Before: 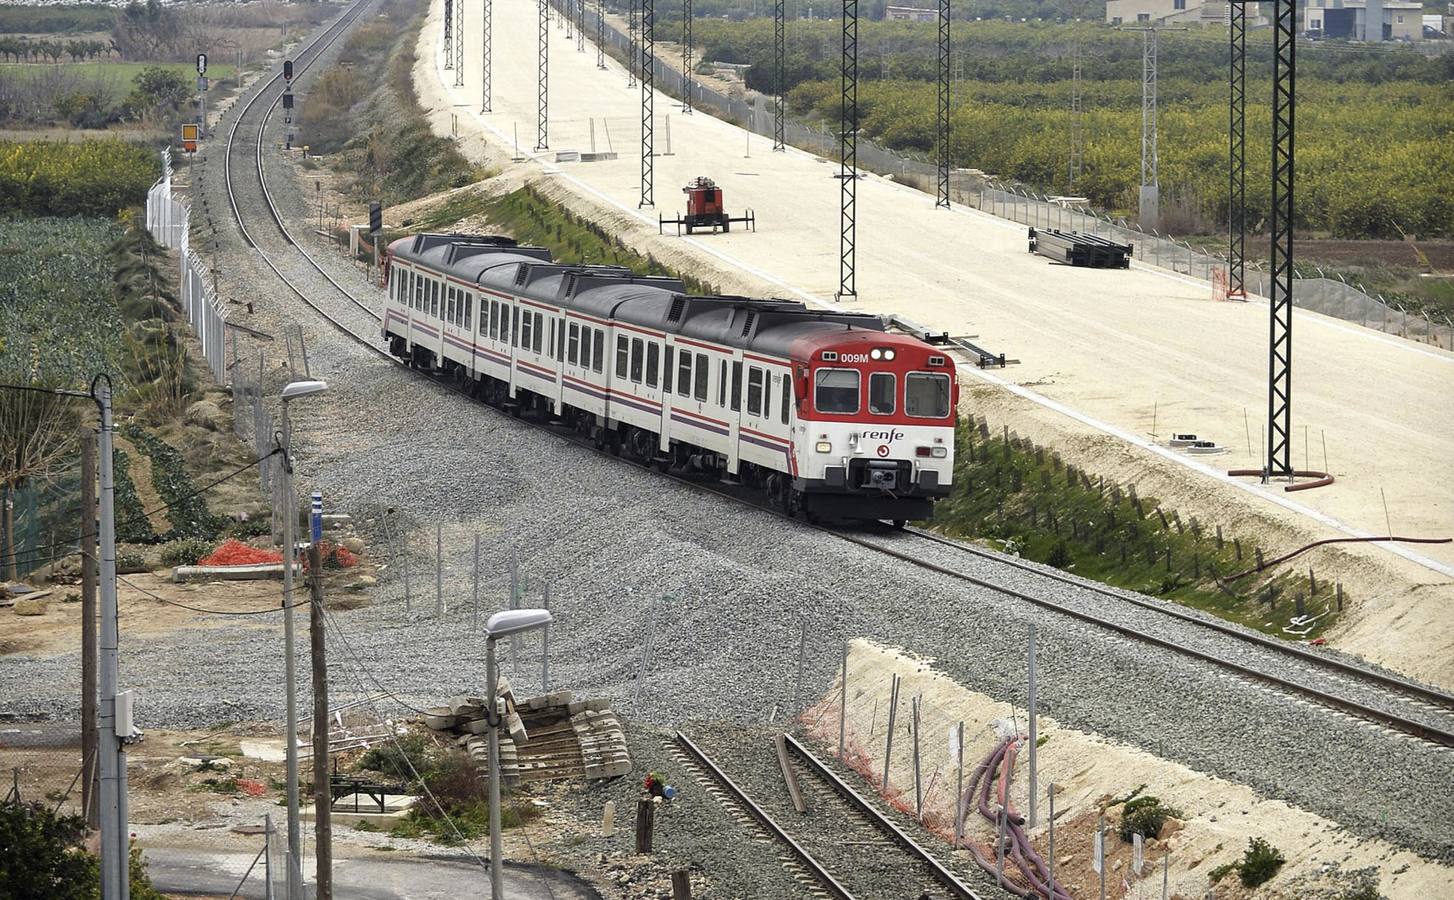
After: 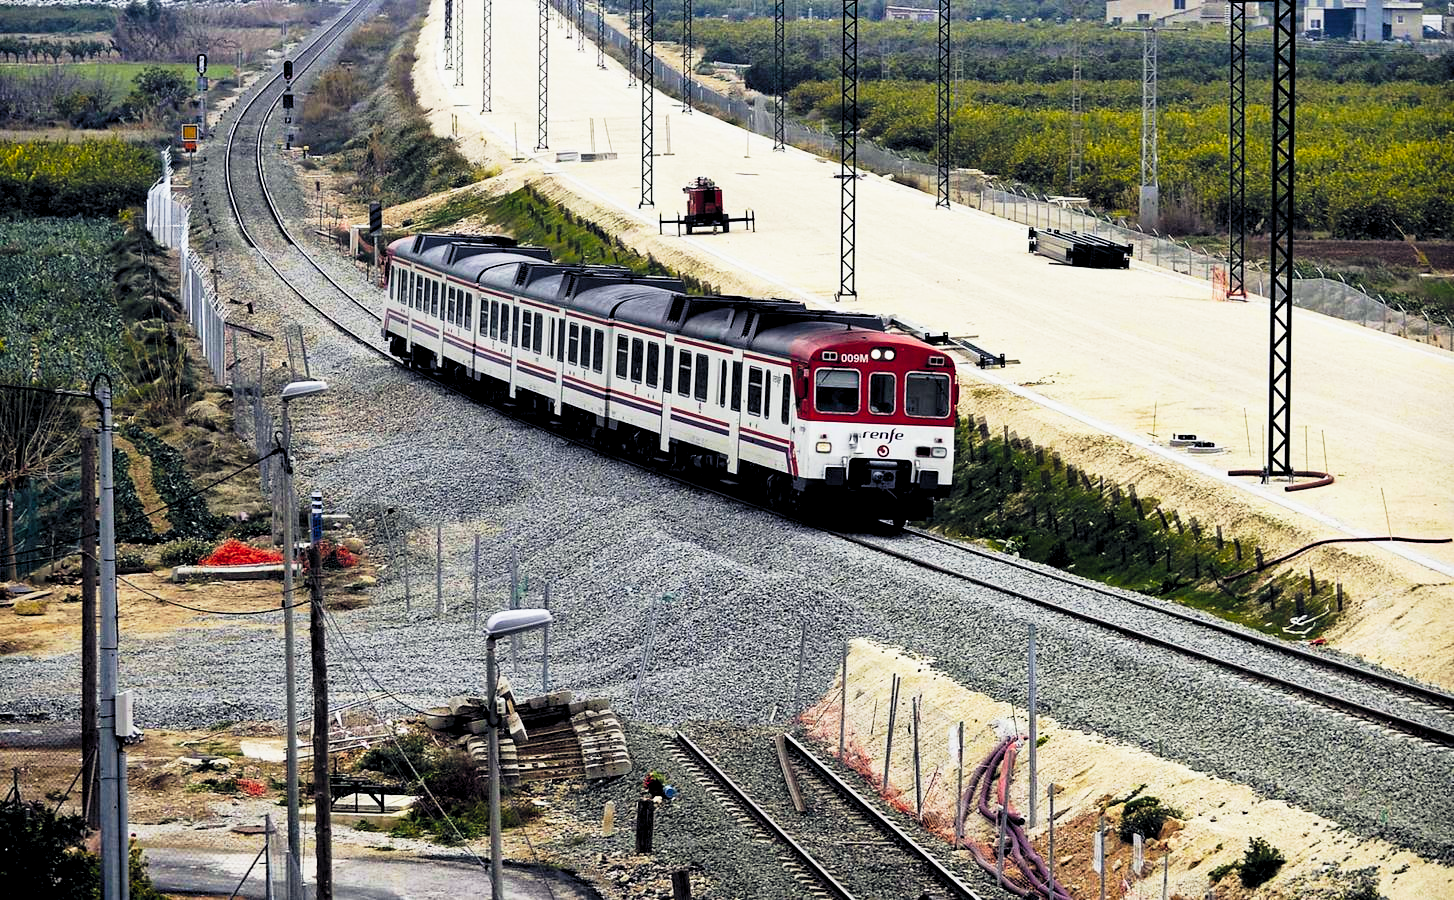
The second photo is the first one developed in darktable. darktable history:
levels: levels [0.116, 0.574, 1]
color balance rgb: global offset › luminance -0.298%, global offset › chroma 0.302%, global offset › hue 258.9°, linear chroma grading › global chroma 19.486%, perceptual saturation grading › global saturation 29.933%, global vibrance 15.061%
base curve: curves: ch0 [(0, 0) (0.257, 0.25) (0.482, 0.586) (0.757, 0.871) (1, 1)], preserve colors none
haze removal: compatibility mode true, adaptive false
tone curve: curves: ch0 [(0, 0) (0.071, 0.047) (0.266, 0.26) (0.483, 0.554) (0.753, 0.811) (1, 0.983)]; ch1 [(0, 0) (0.346, 0.307) (0.408, 0.387) (0.463, 0.465) (0.482, 0.493) (0.502, 0.499) (0.517, 0.502) (0.55, 0.548) (0.597, 0.61) (0.651, 0.698) (1, 1)]; ch2 [(0, 0) (0.346, 0.34) (0.434, 0.46) (0.485, 0.494) (0.5, 0.498) (0.517, 0.506) (0.526, 0.545) (0.583, 0.61) (0.625, 0.659) (1, 1)], preserve colors none
contrast brightness saturation: contrast 0.101, brightness 0.03, saturation 0.09
